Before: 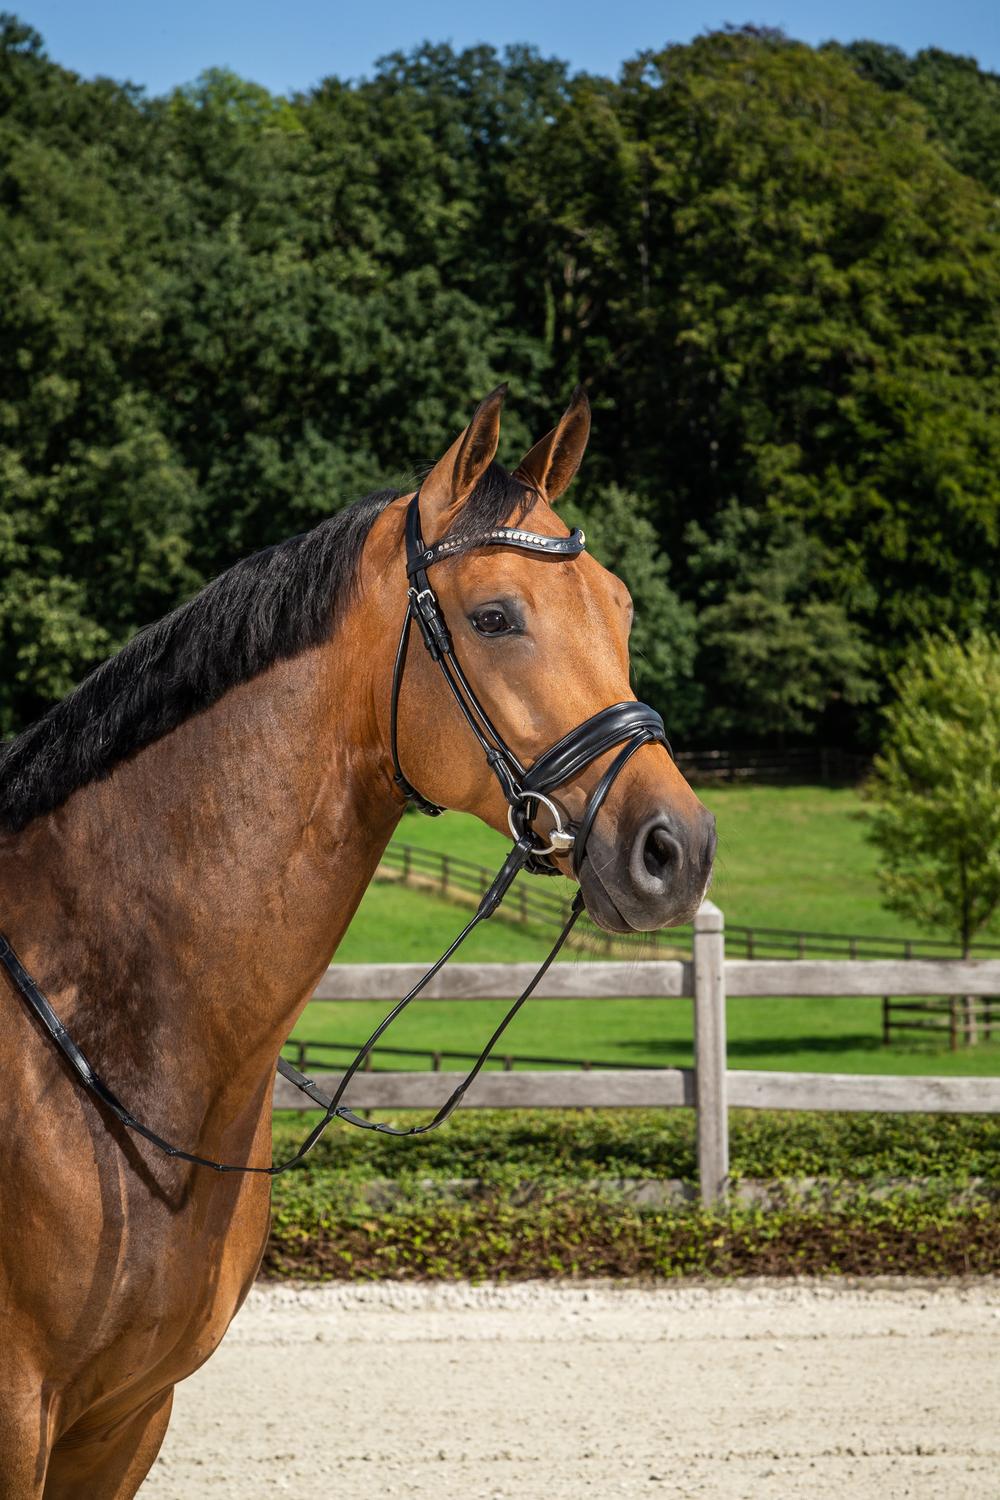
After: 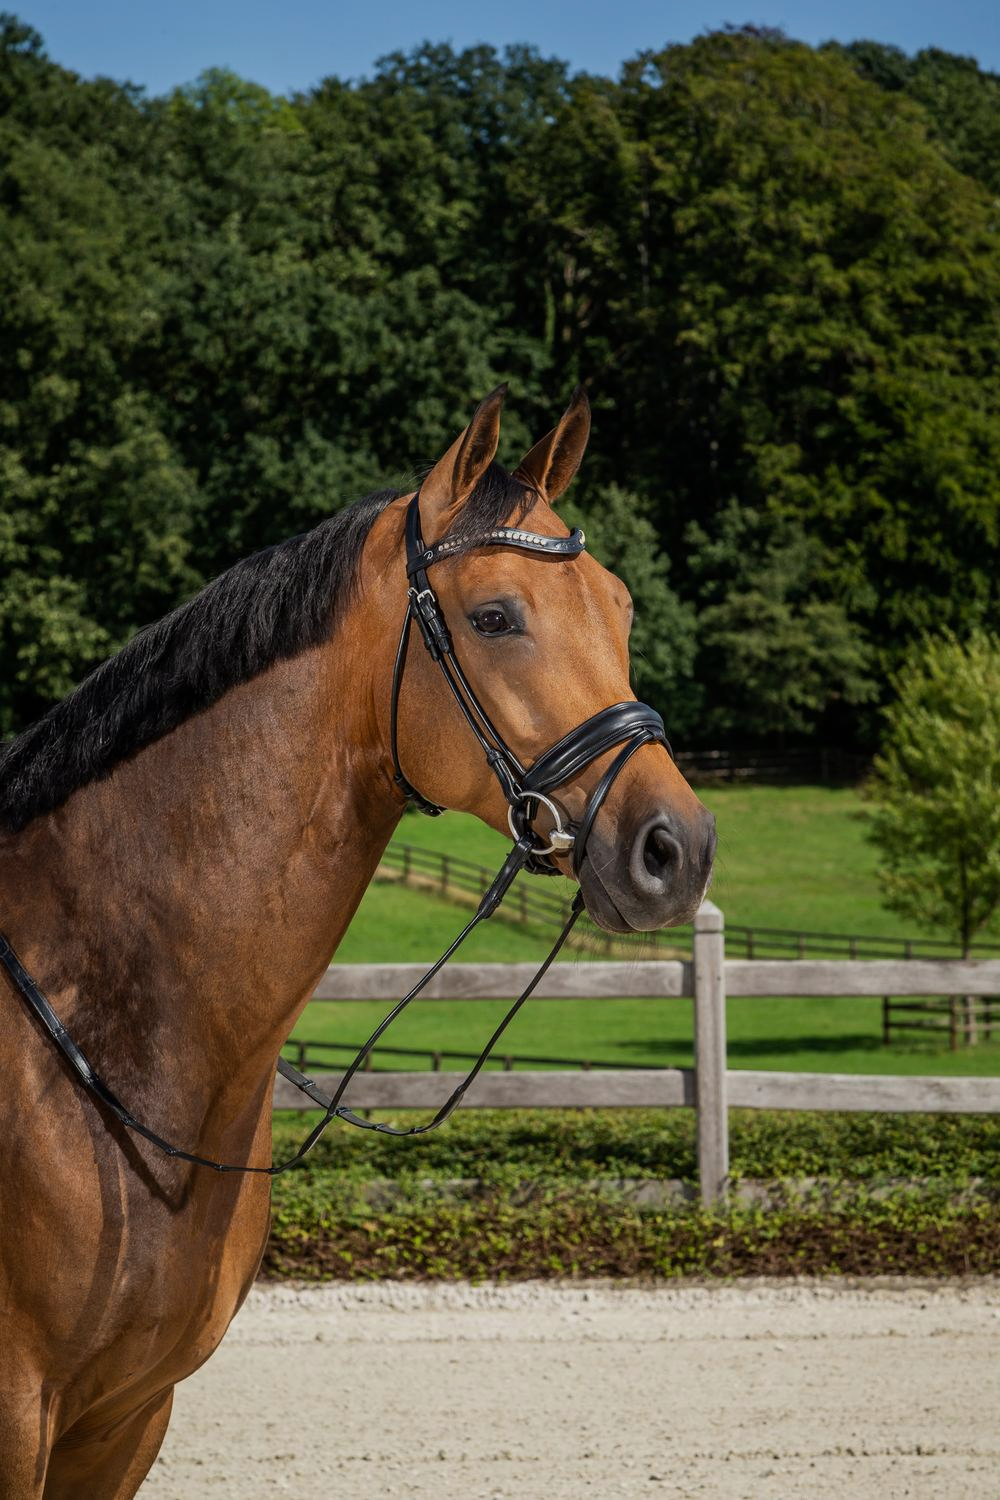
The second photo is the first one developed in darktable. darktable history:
velvia: strength 6%
exposure: exposure -0.462 EV, compensate highlight preservation false
